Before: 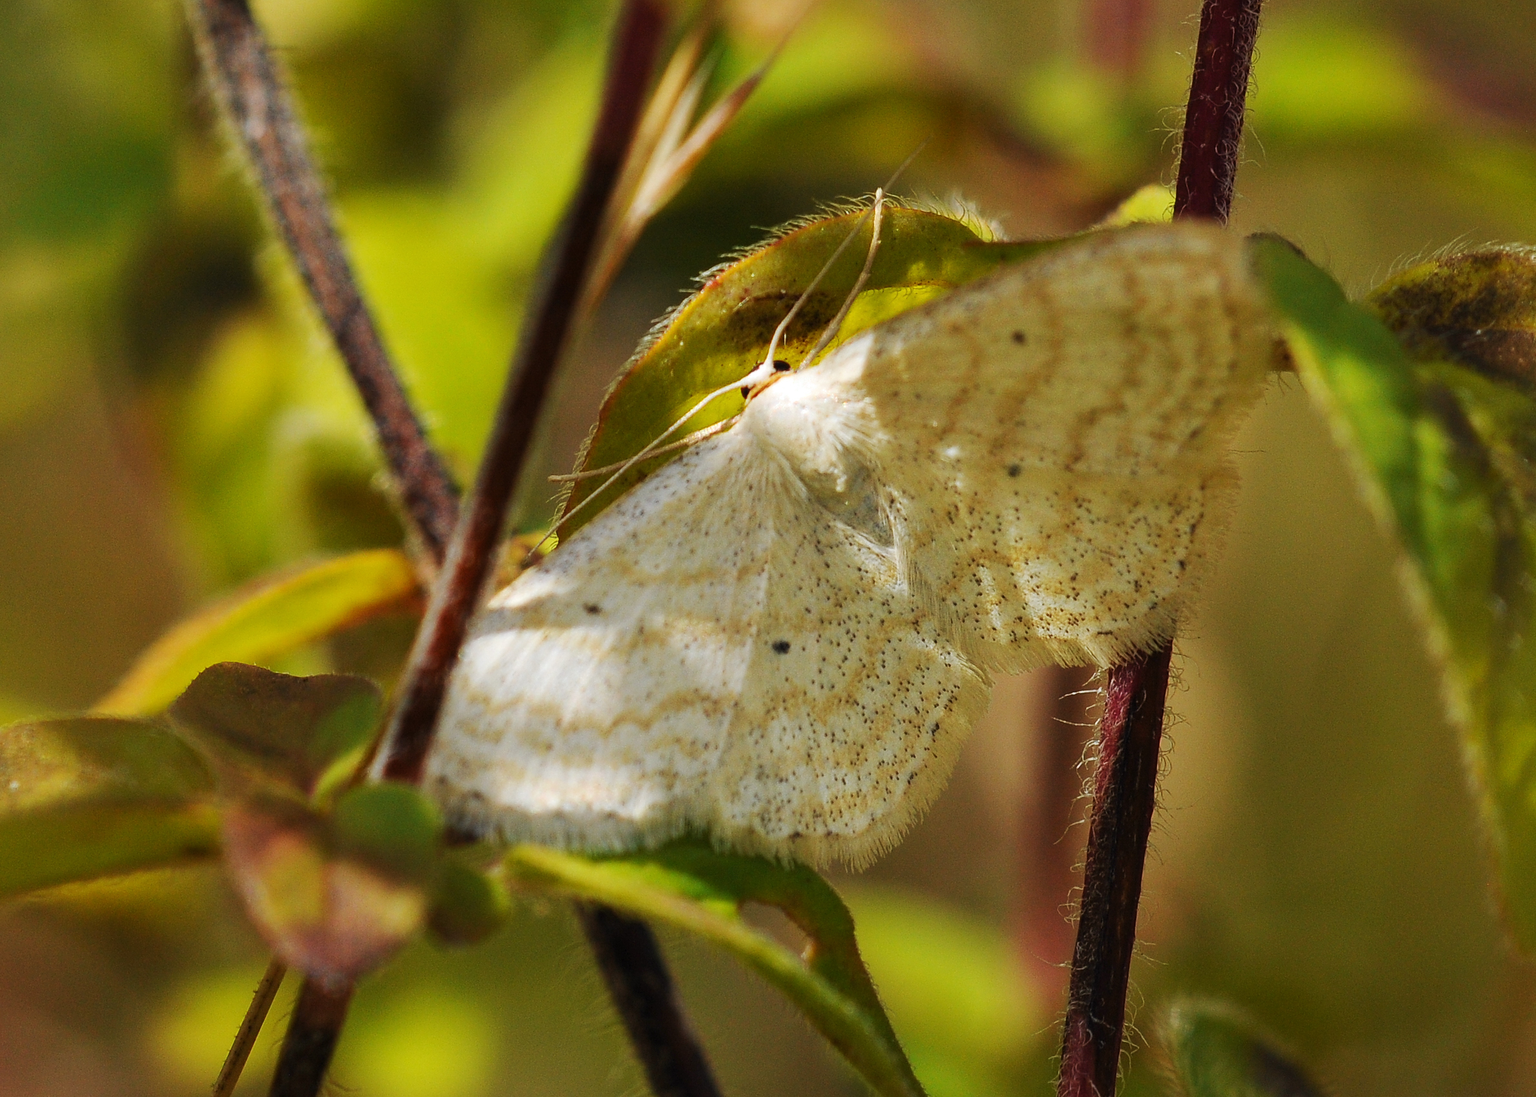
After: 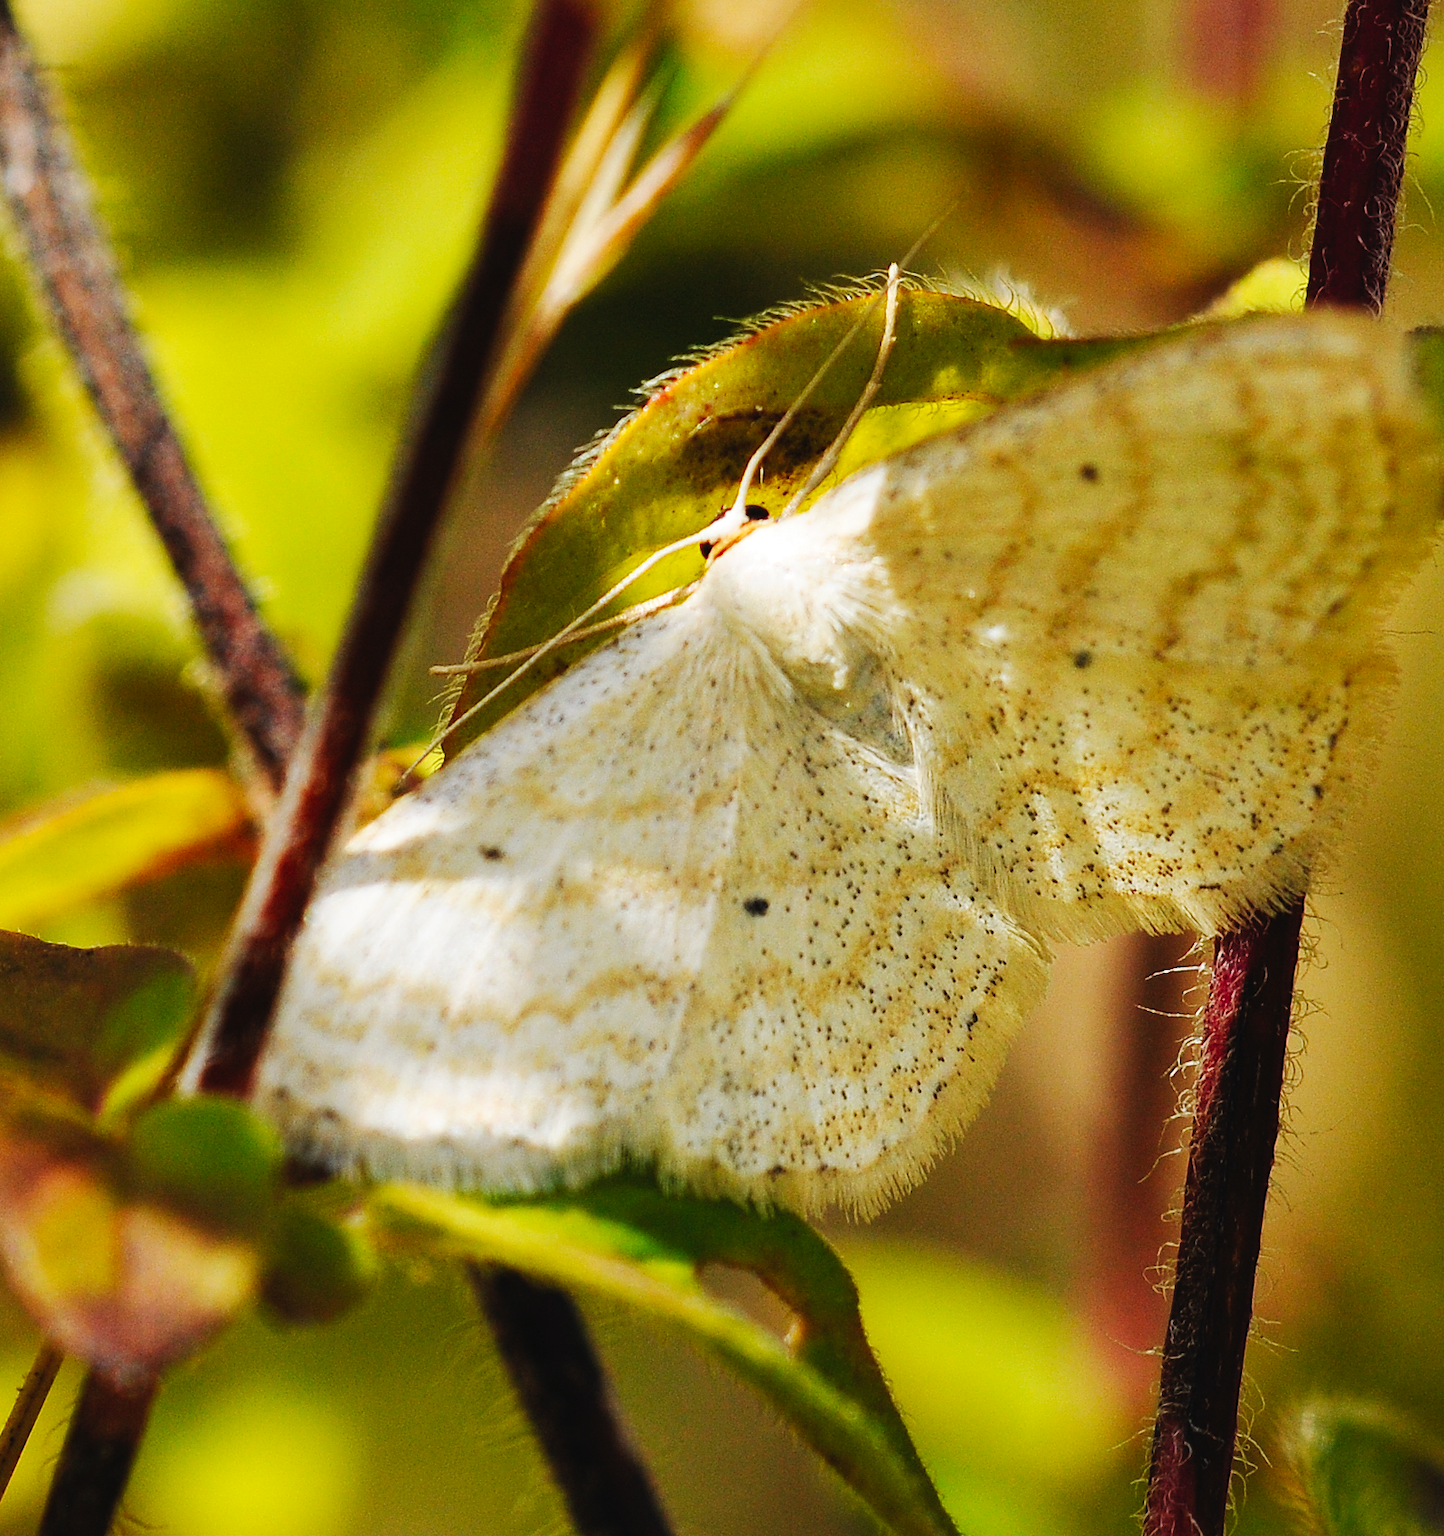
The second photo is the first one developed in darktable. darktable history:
tone curve: curves: ch0 [(0, 0.023) (0.087, 0.065) (0.184, 0.168) (0.45, 0.54) (0.57, 0.683) (0.722, 0.825) (0.877, 0.948) (1, 1)]; ch1 [(0, 0) (0.388, 0.369) (0.44, 0.44) (0.489, 0.481) (0.534, 0.561) (0.657, 0.659) (1, 1)]; ch2 [(0, 0) (0.353, 0.317) (0.408, 0.427) (0.472, 0.46) (0.5, 0.496) (0.537, 0.534) (0.576, 0.592) (0.625, 0.631) (1, 1)], preserve colors none
crop and rotate: left 15.749%, right 17.098%
